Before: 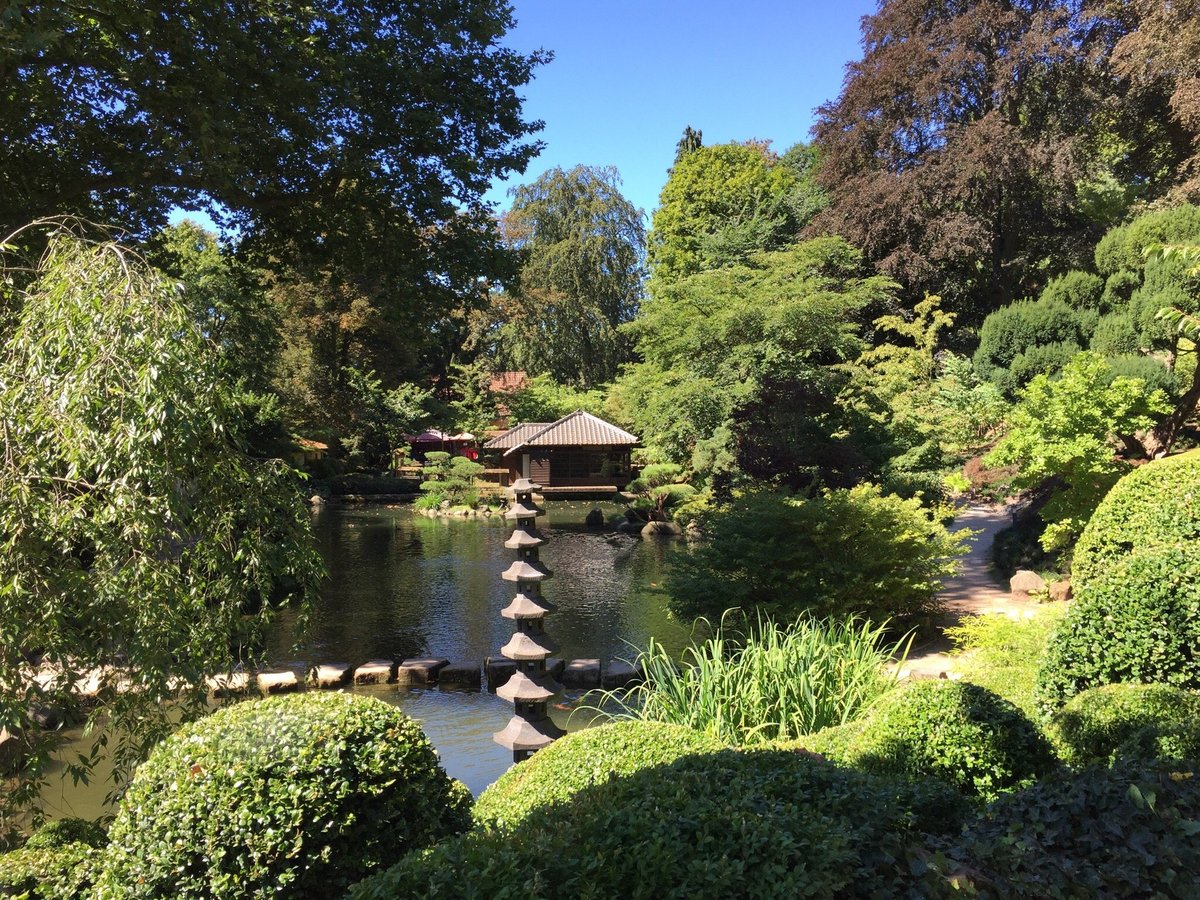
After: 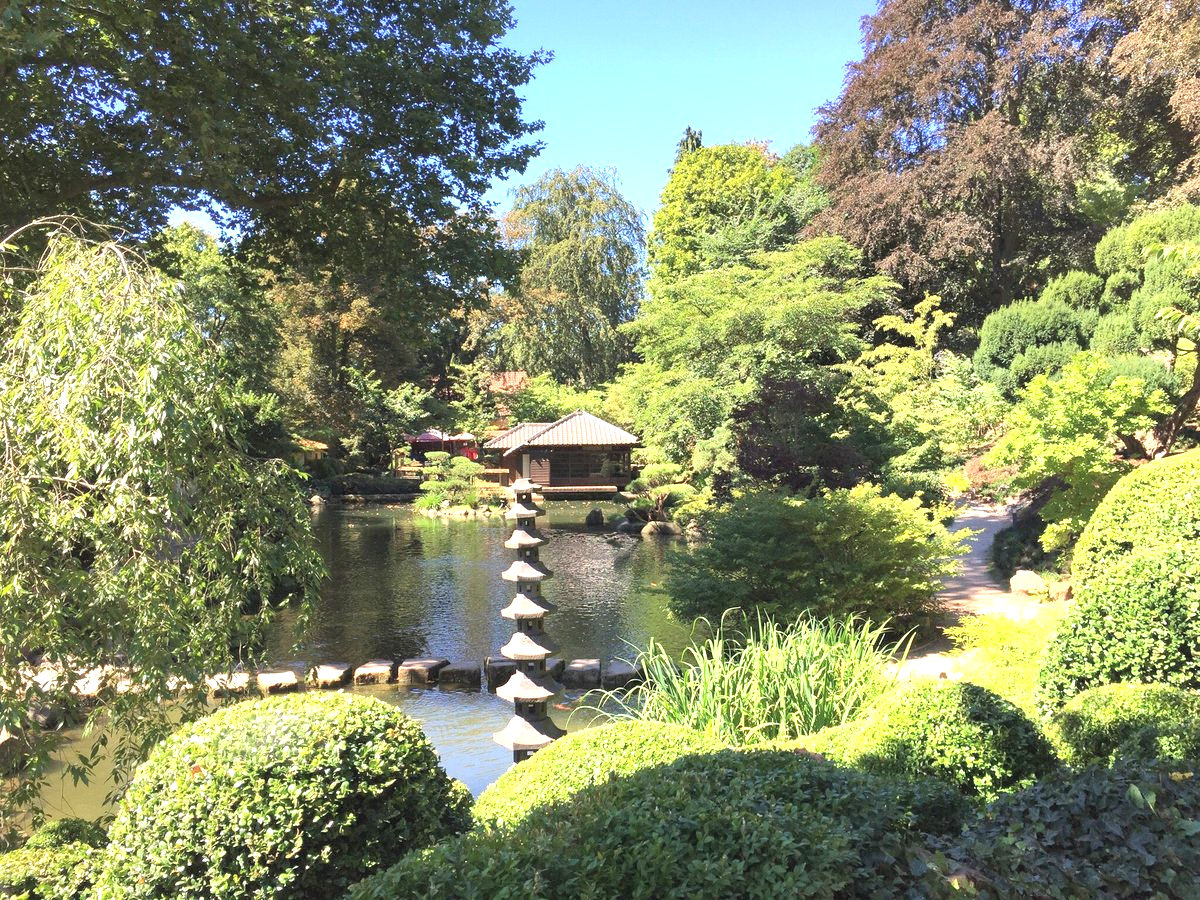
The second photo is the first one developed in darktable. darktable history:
contrast brightness saturation: brightness 0.126
exposure: black level correction 0, exposure 1 EV, compensate highlight preservation false
